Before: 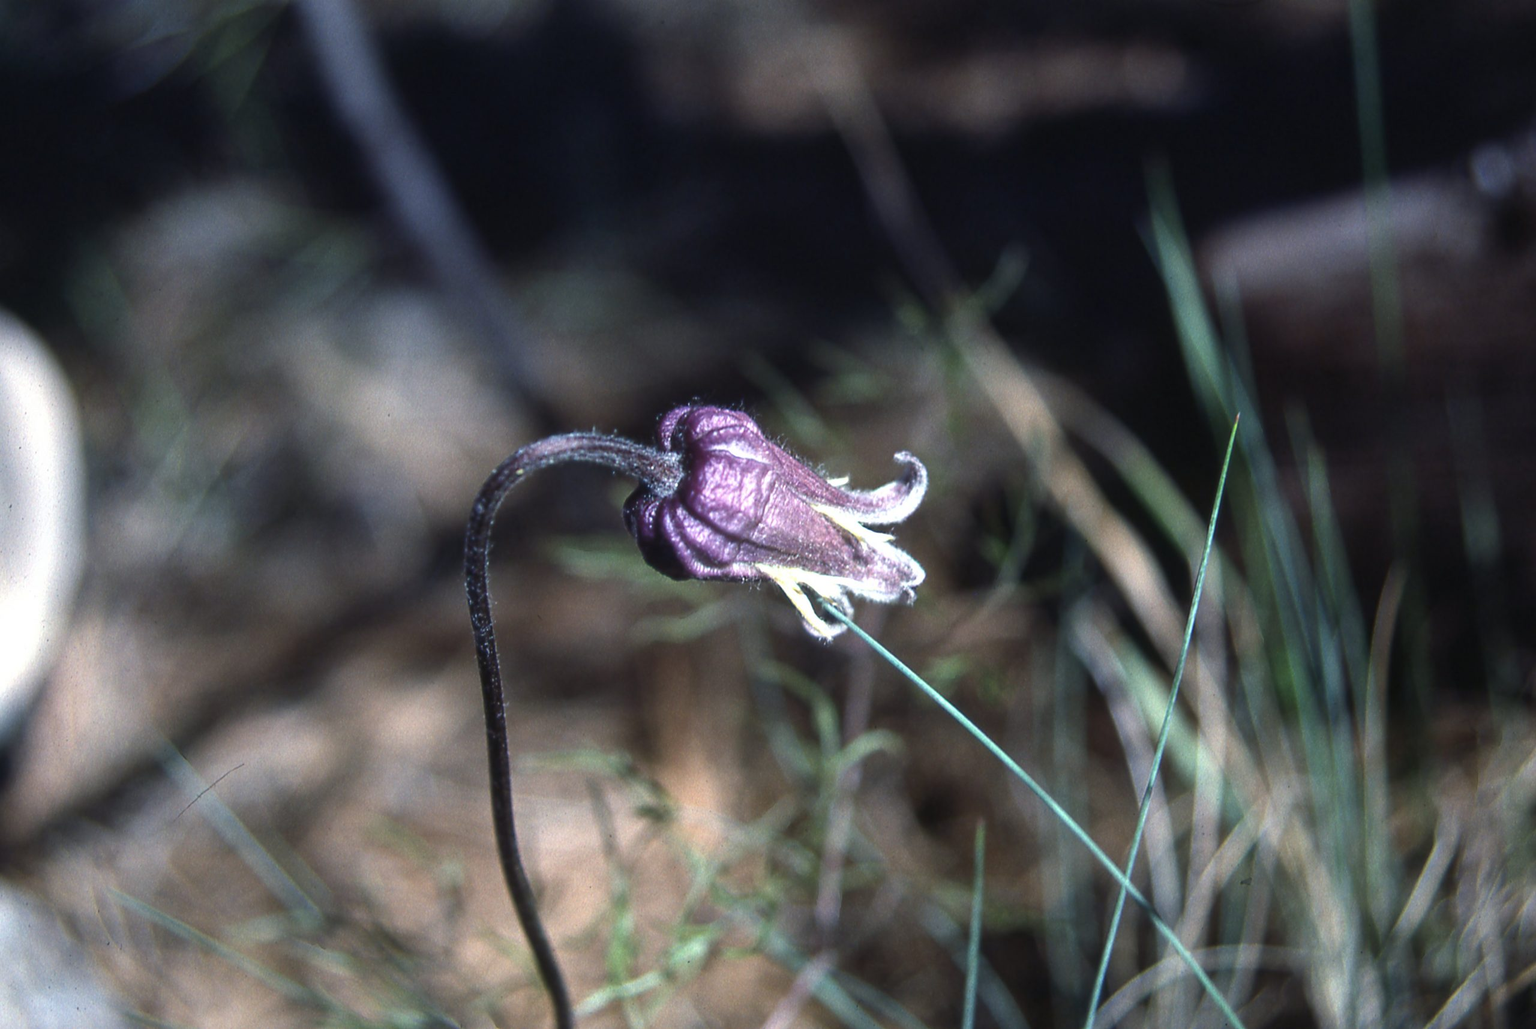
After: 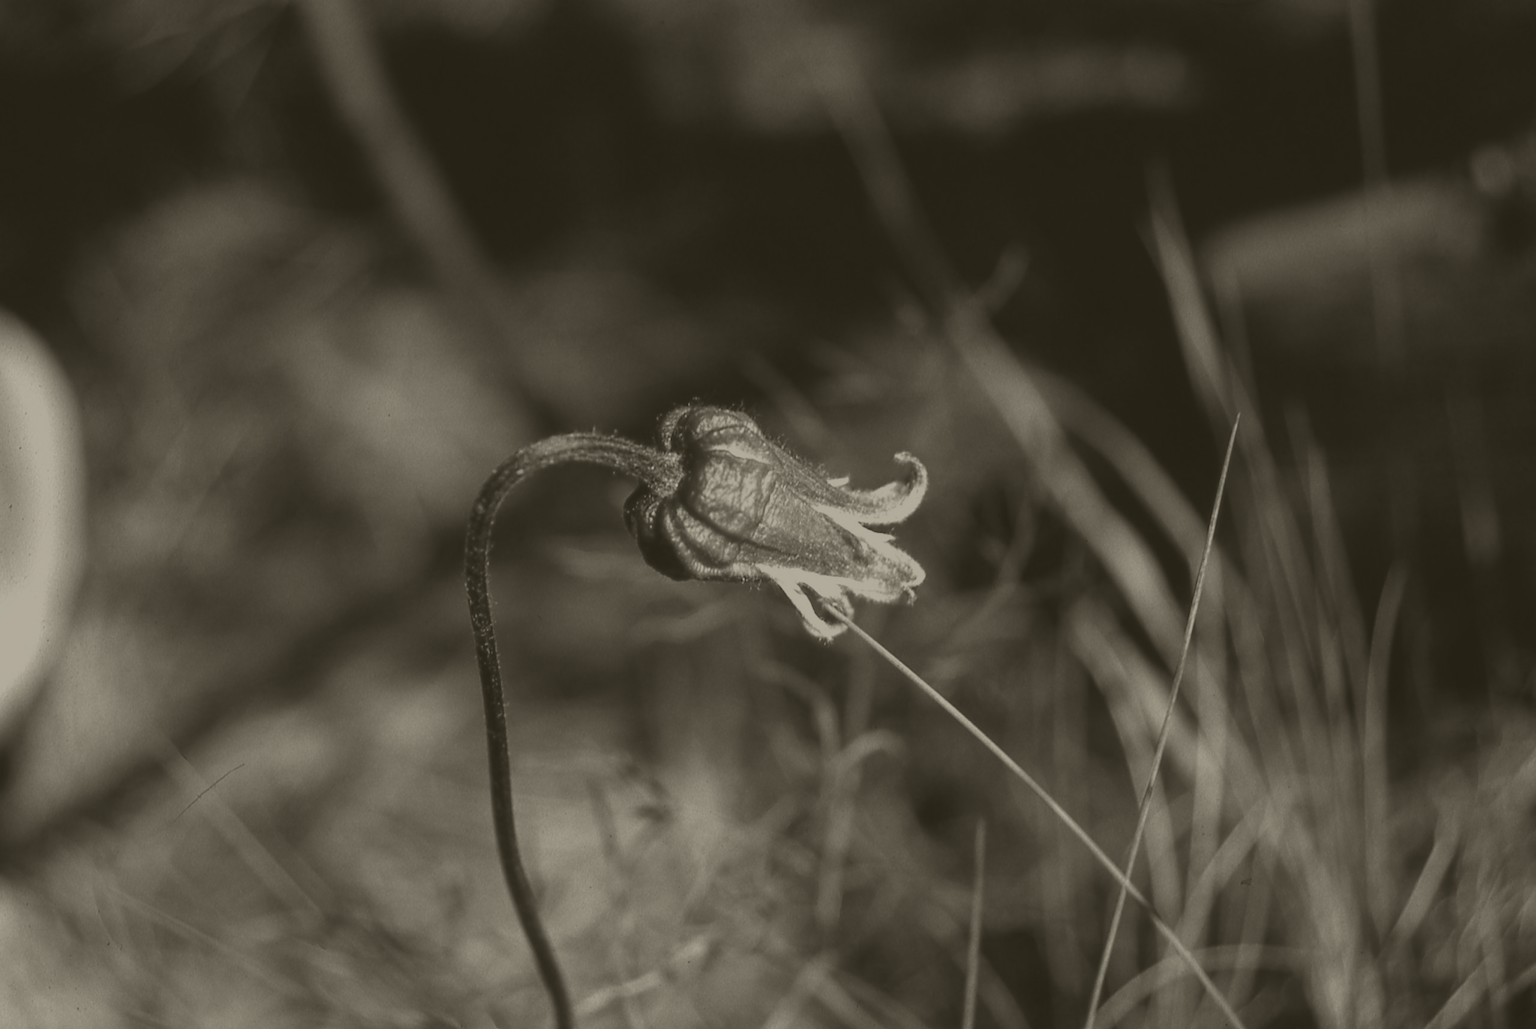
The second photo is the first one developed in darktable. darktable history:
colorize: hue 41.44°, saturation 22%, source mix 60%, lightness 10.61%
white balance: emerald 1
